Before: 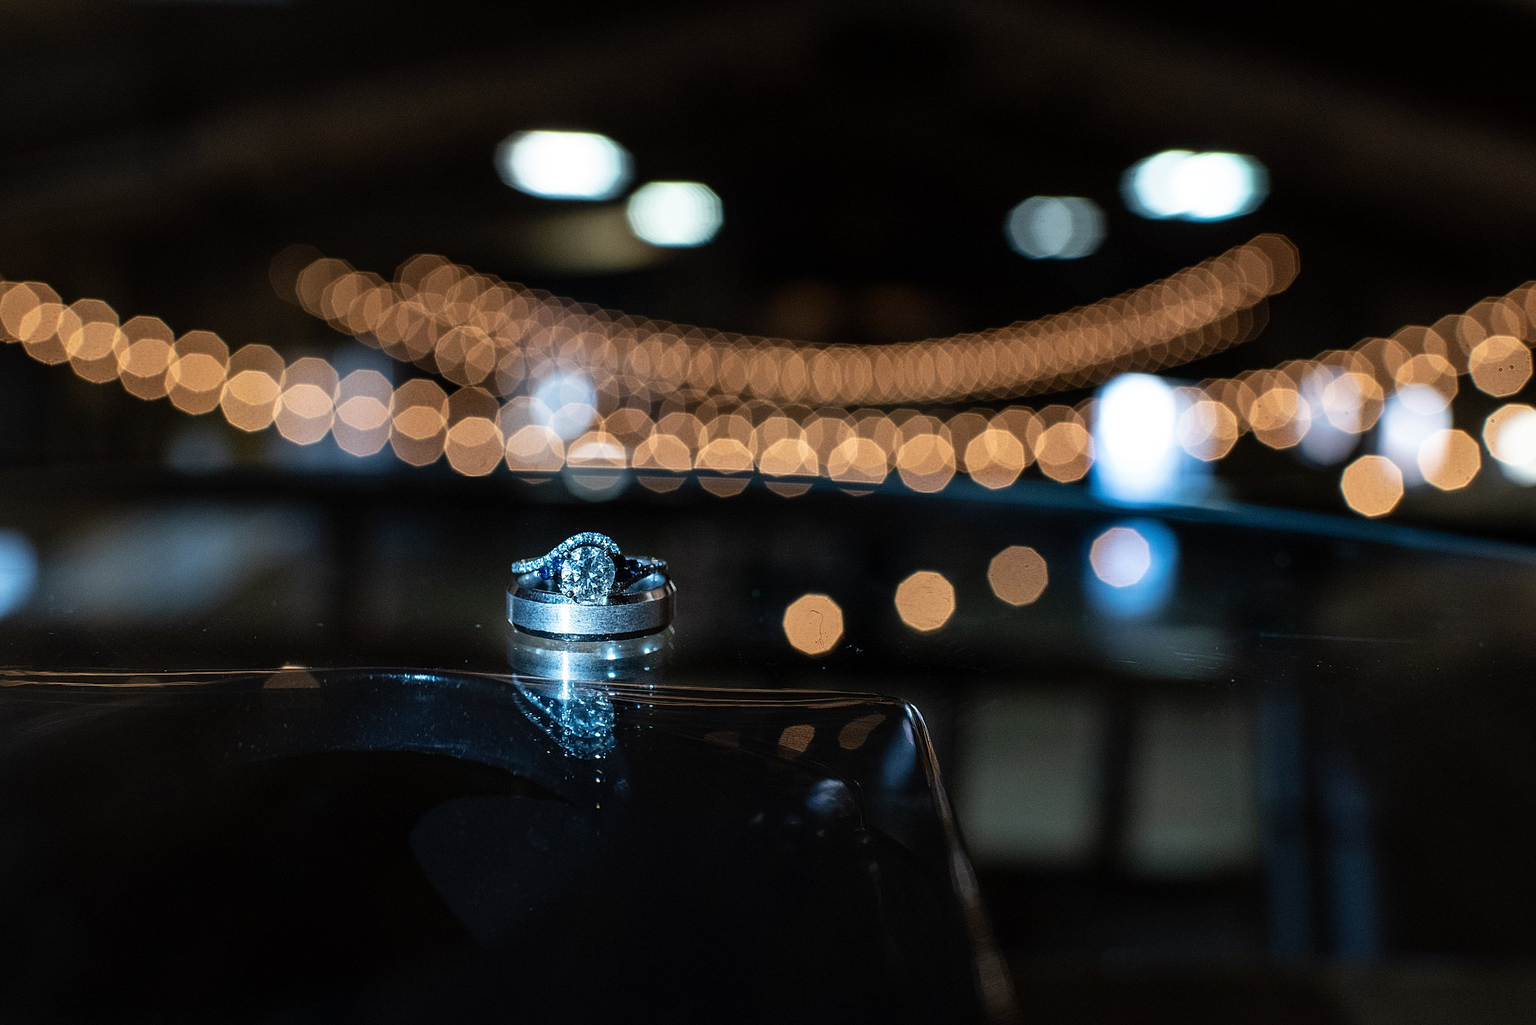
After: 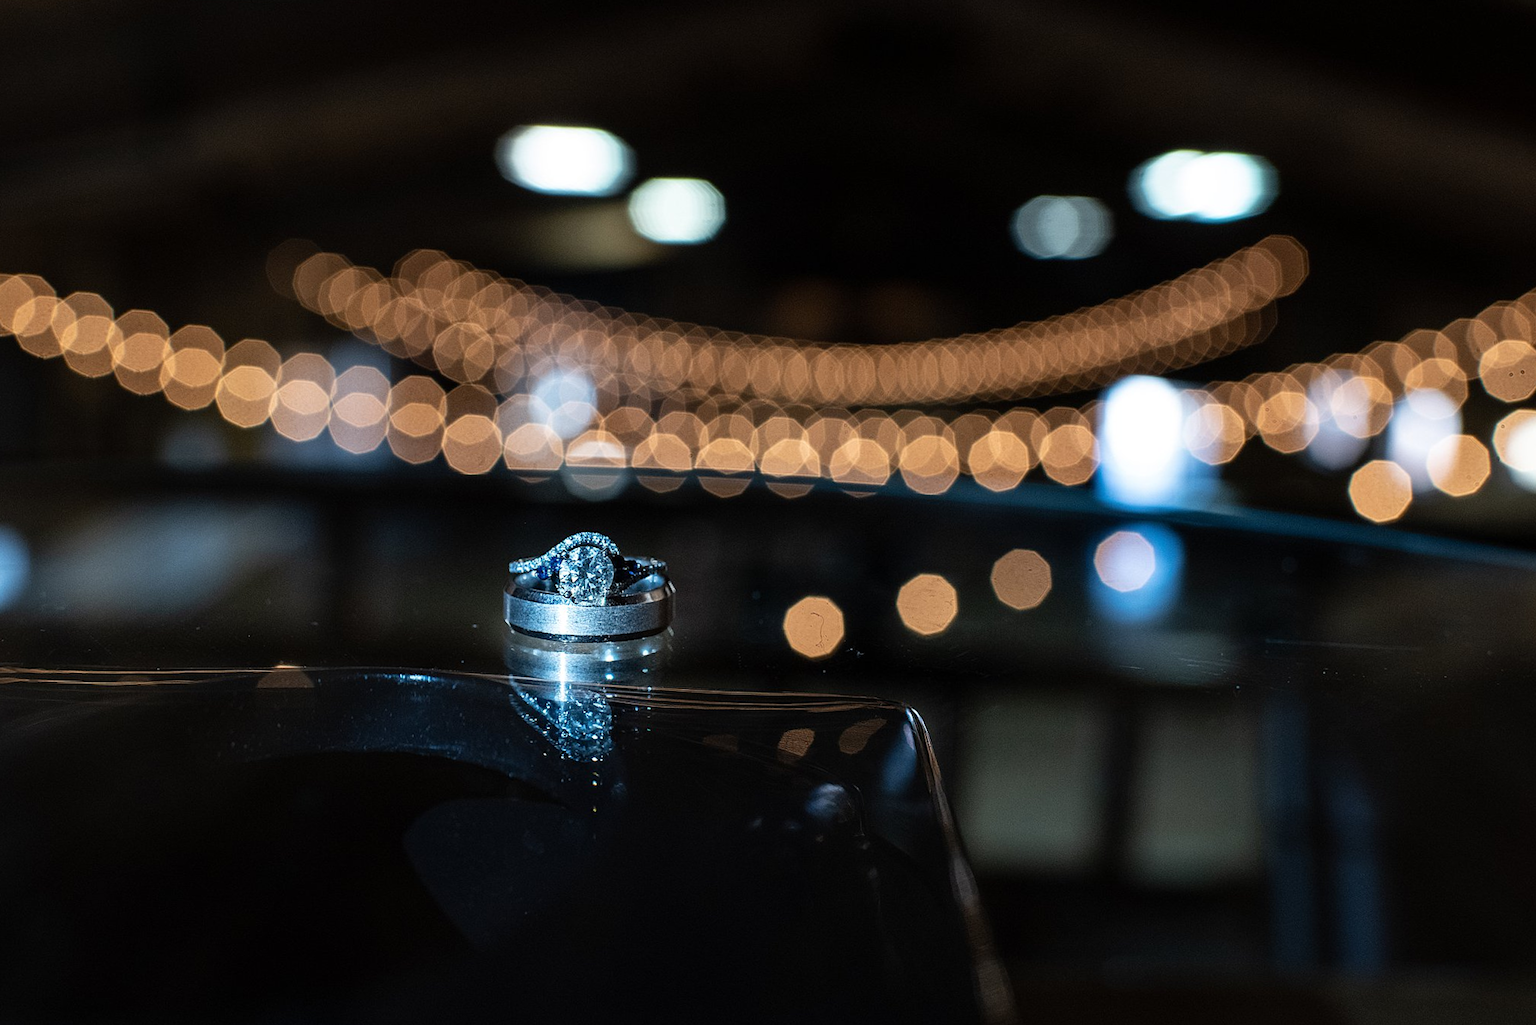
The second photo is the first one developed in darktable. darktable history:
crop and rotate: angle -0.436°
